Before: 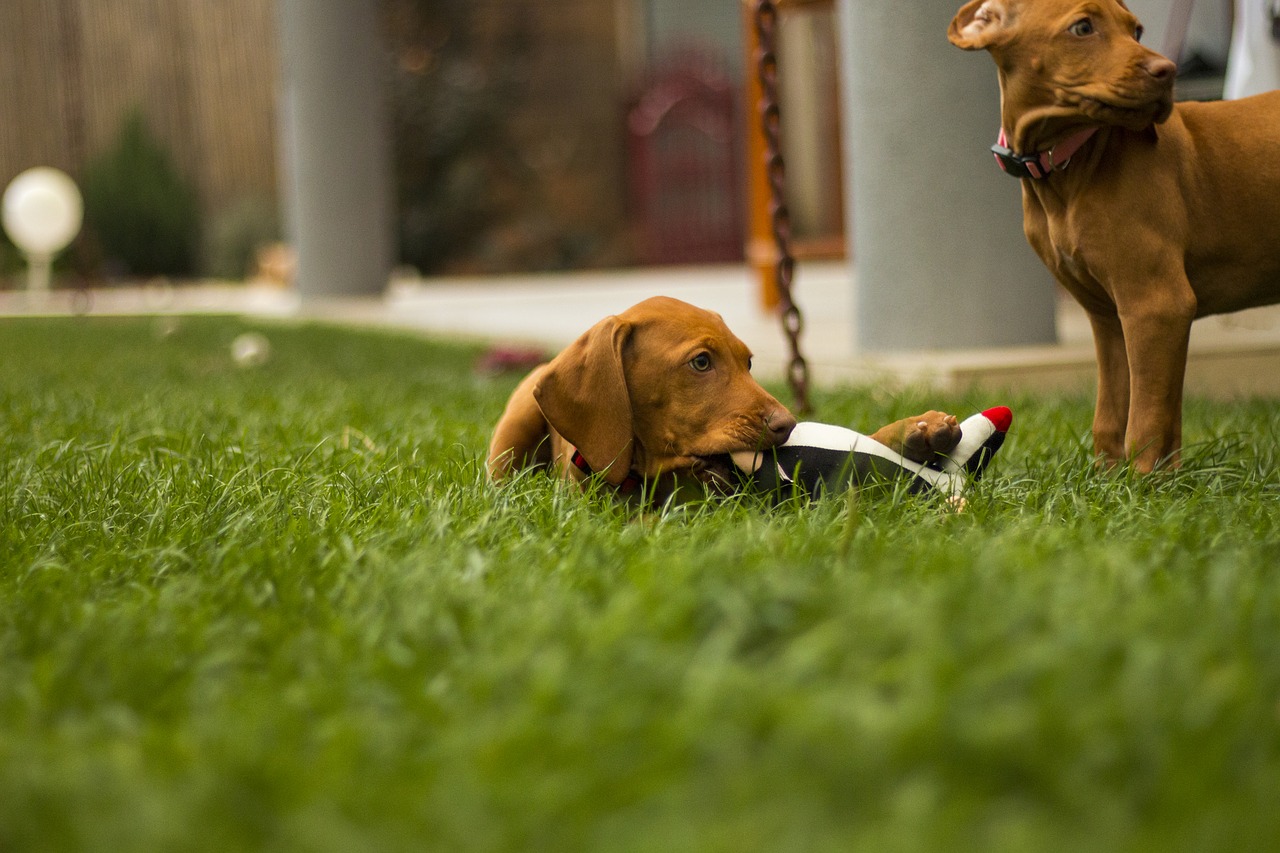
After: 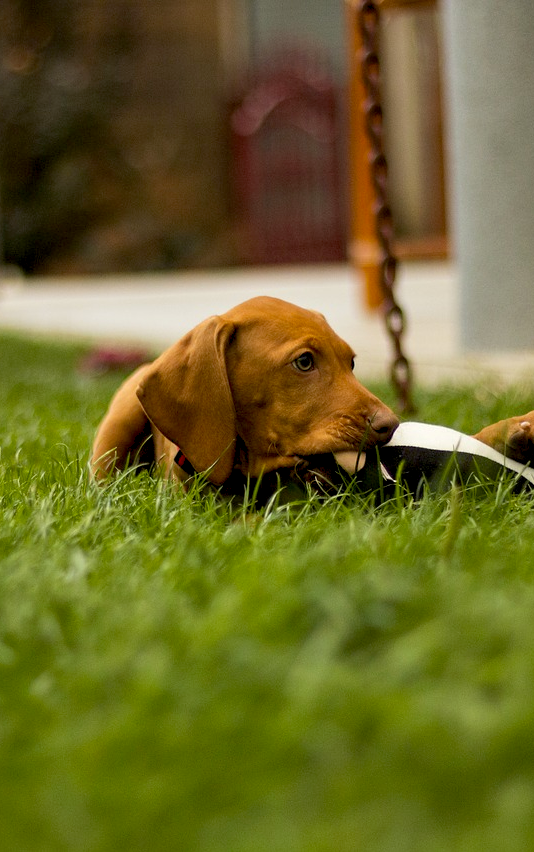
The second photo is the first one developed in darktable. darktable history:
crop: left 31.045%, right 27.226%
exposure: black level correction 0.011, compensate highlight preservation false
levels: mode automatic, levels [0.101, 0.578, 0.953]
